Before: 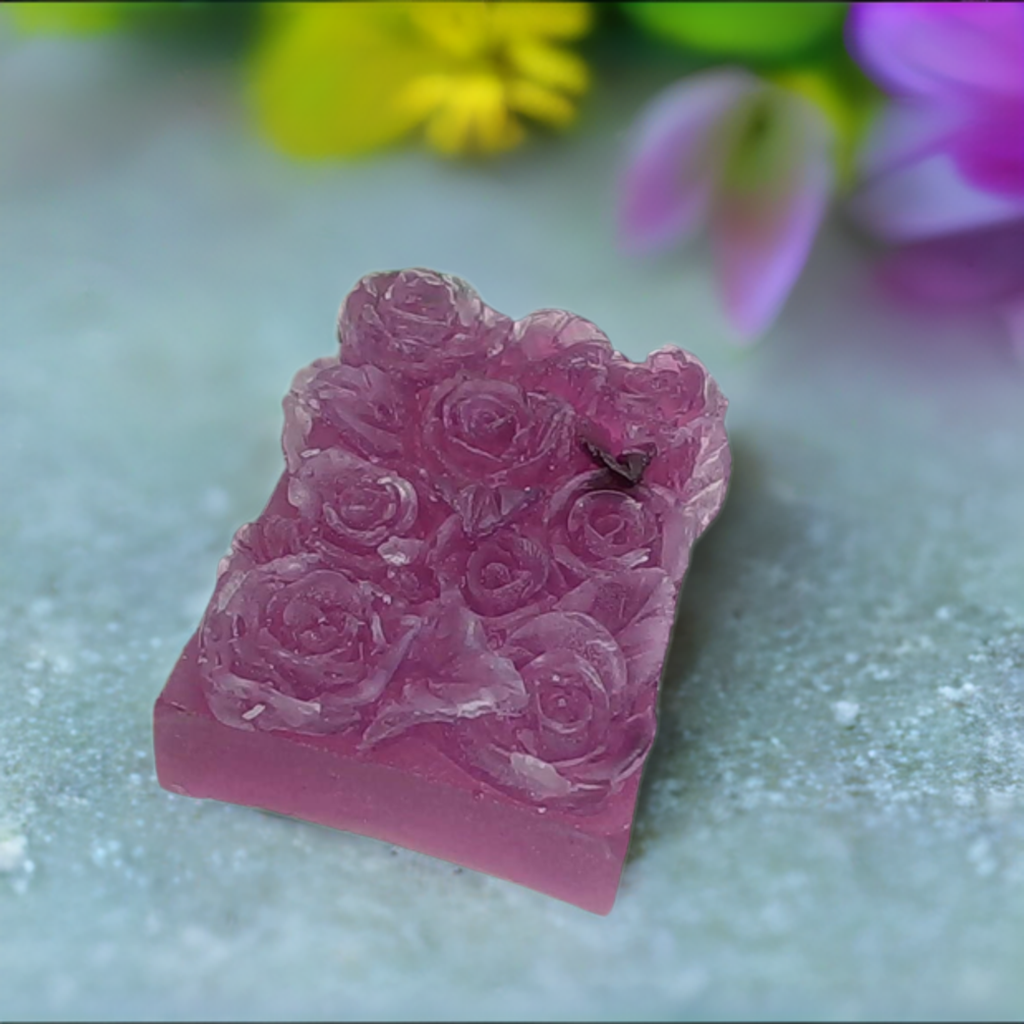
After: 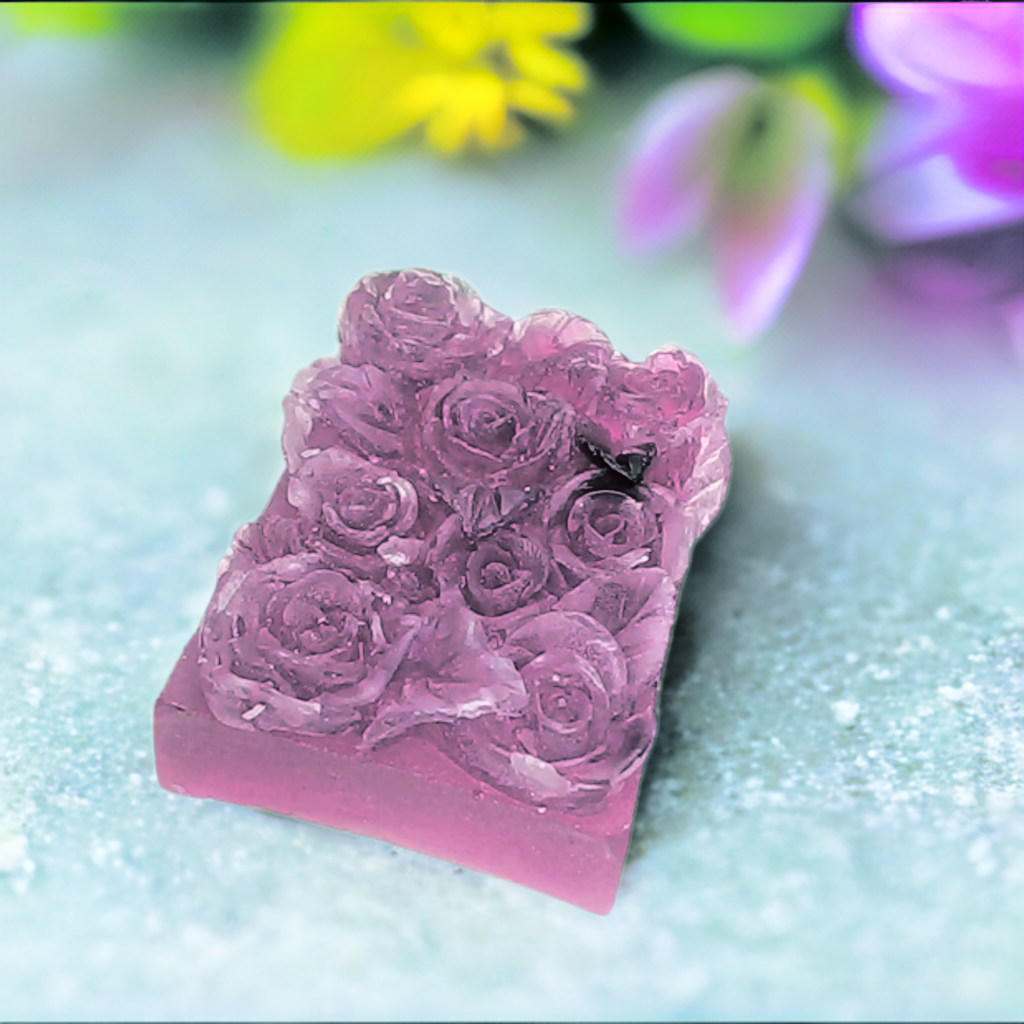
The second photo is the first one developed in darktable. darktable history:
base curve: curves: ch0 [(0, 0) (0.032, 0.037) (0.105, 0.228) (0.435, 0.76) (0.856, 0.983) (1, 1)]
split-toning: shadows › hue 205.2°, shadows › saturation 0.29, highlights › hue 50.4°, highlights › saturation 0.38, balance -49.9
fill light: exposure -2 EV, width 8.6
